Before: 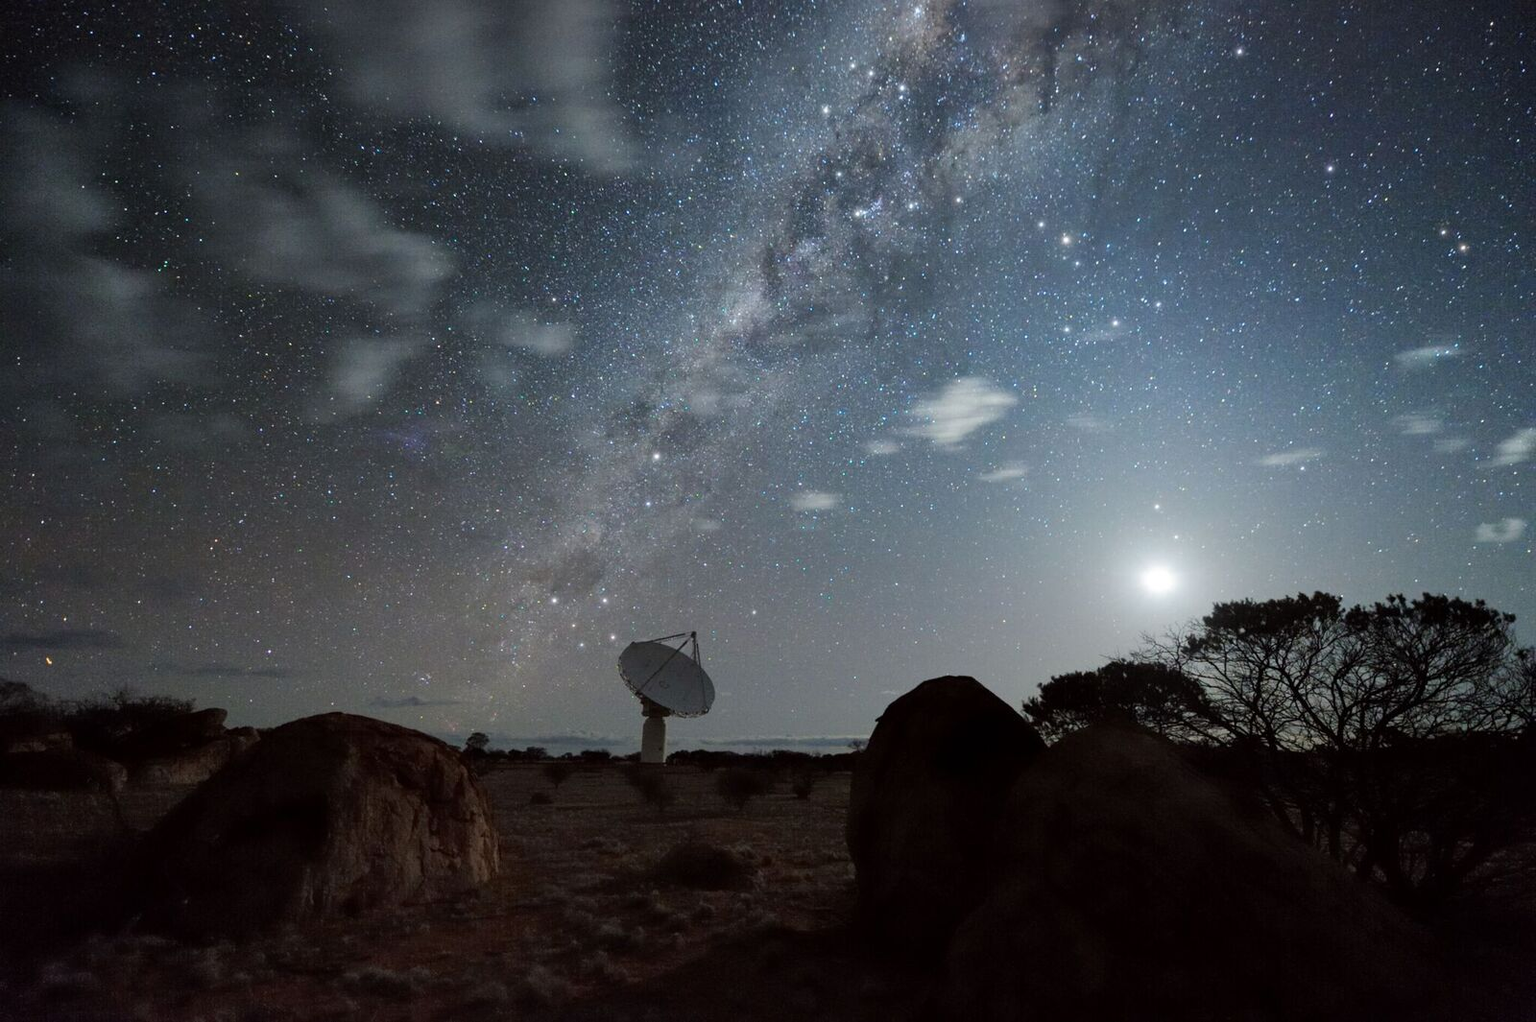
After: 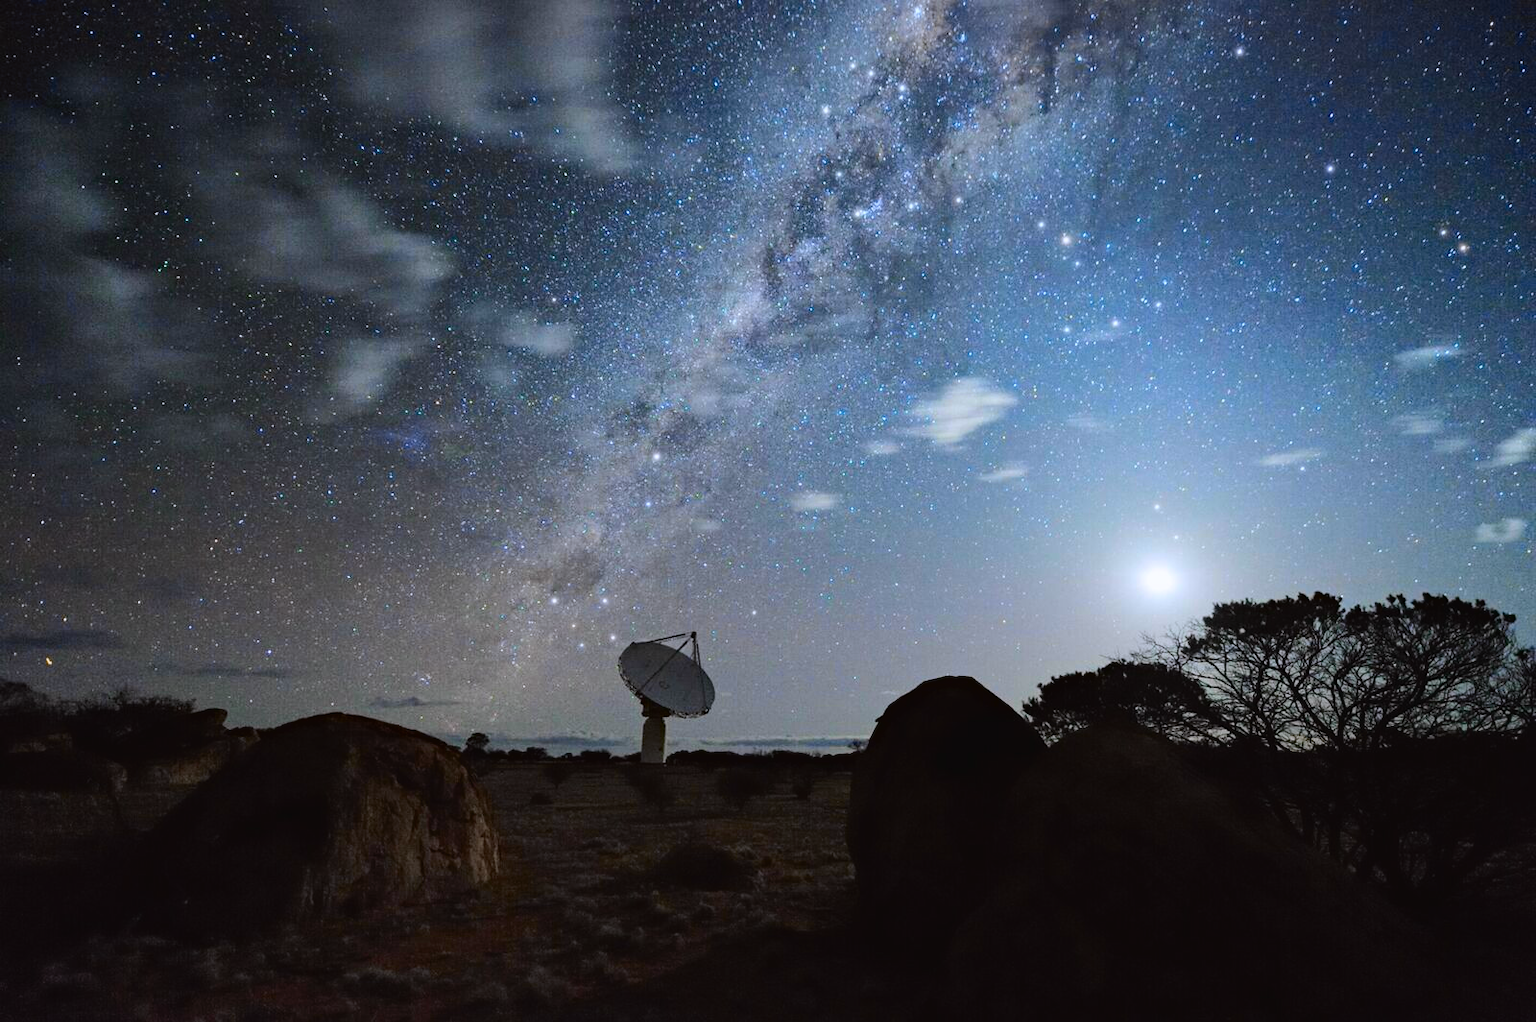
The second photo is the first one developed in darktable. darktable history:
contrast brightness saturation: contrast 0.2, brightness 0.16, saturation 0.22
haze removal: adaptive false
tone curve: curves: ch0 [(0, 0.021) (0.049, 0.044) (0.157, 0.131) (0.365, 0.359) (0.499, 0.517) (0.675, 0.667) (0.856, 0.83) (1, 0.969)]; ch1 [(0, 0) (0.302, 0.309) (0.433, 0.443) (0.472, 0.47) (0.502, 0.503) (0.527, 0.516) (0.564, 0.557) (0.614, 0.645) (0.677, 0.722) (0.859, 0.889) (1, 1)]; ch2 [(0, 0) (0.33, 0.301) (0.447, 0.44) (0.487, 0.496) (0.502, 0.501) (0.535, 0.537) (0.565, 0.558) (0.608, 0.624) (1, 1)], color space Lab, independent channels, preserve colors none
white balance: red 0.984, blue 1.059
